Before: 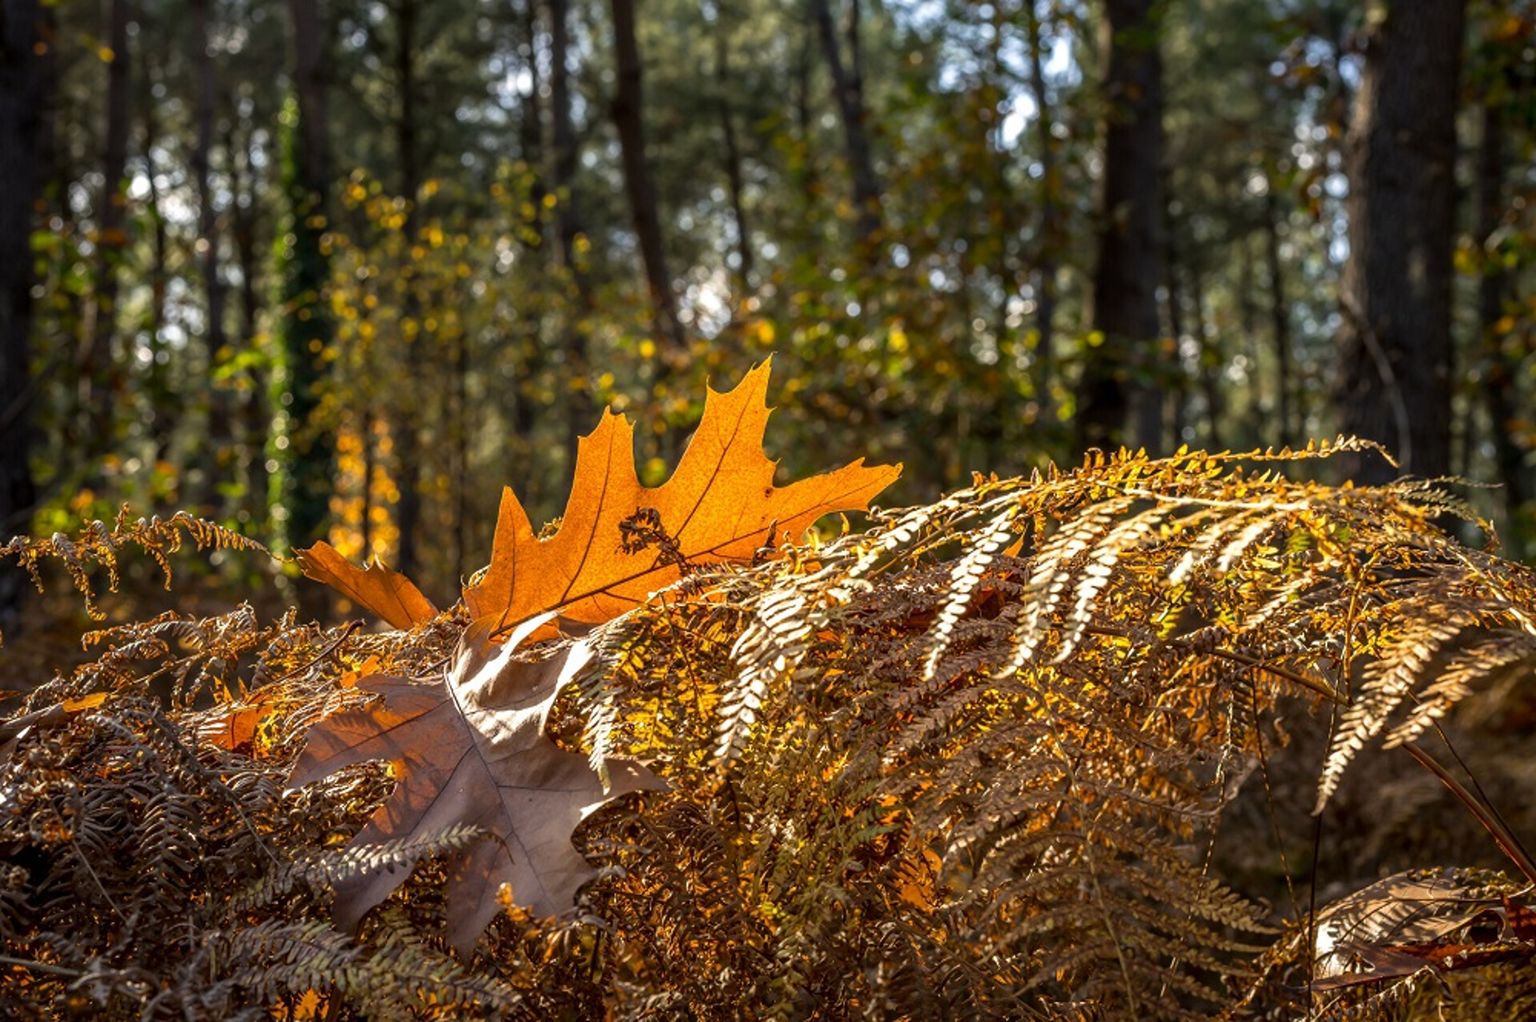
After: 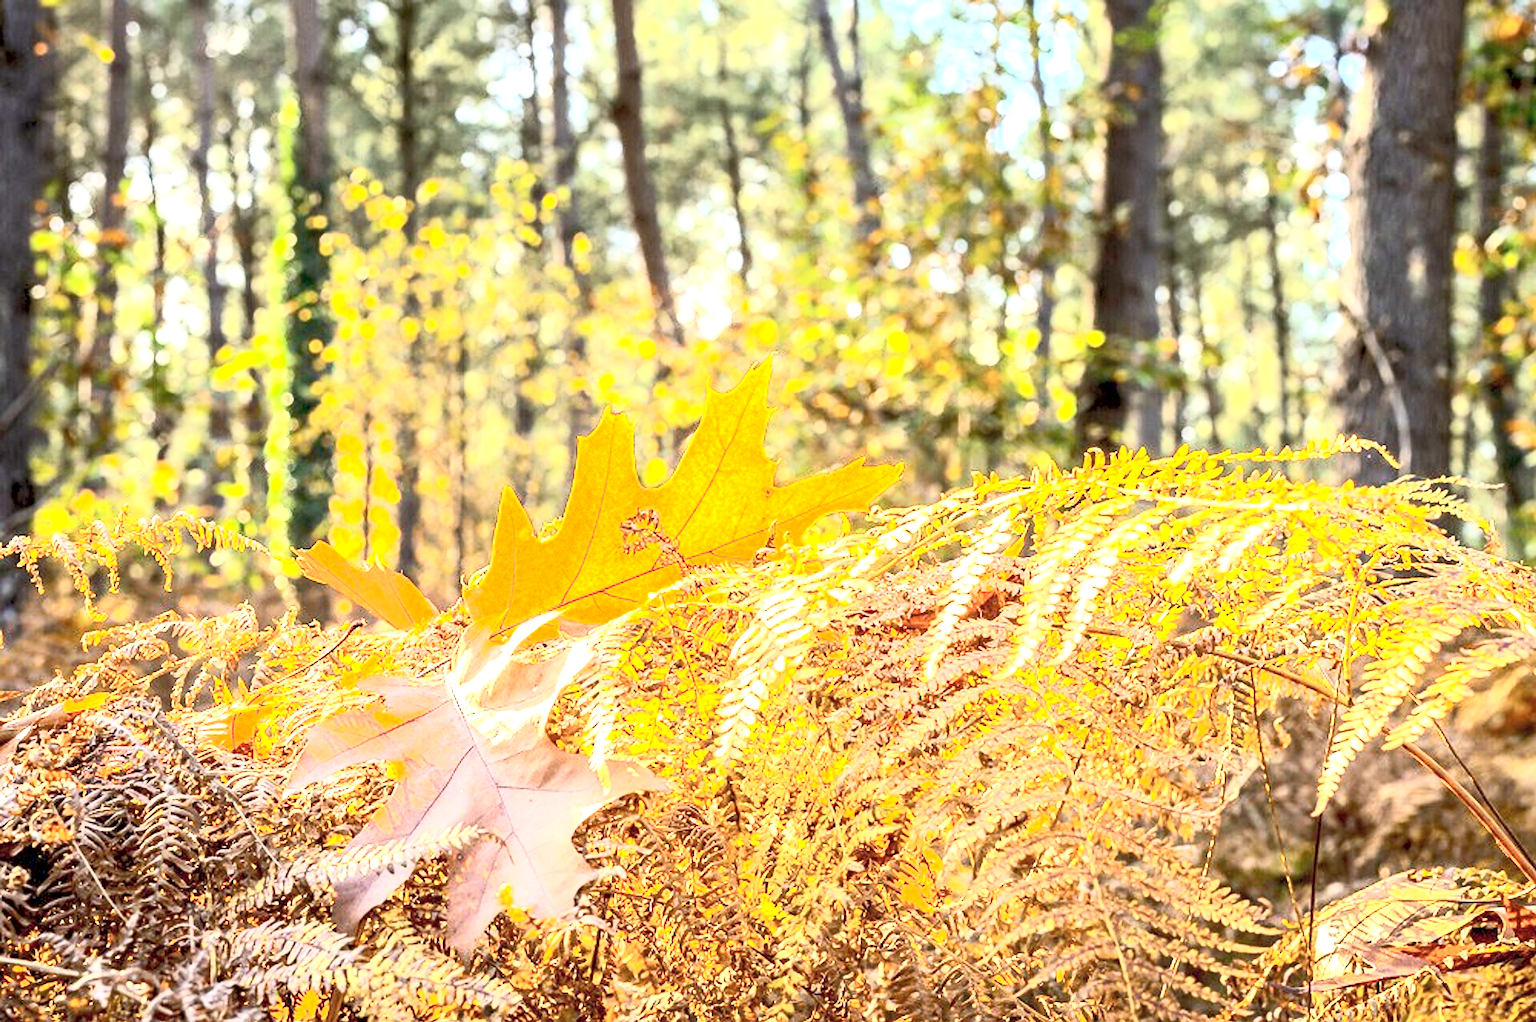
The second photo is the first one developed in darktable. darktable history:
sharpen: on, module defaults
contrast brightness saturation: contrast 0.383, brightness 0.52
exposure: black level correction 0.001, exposure 2.615 EV, compensate exposure bias true, compensate highlight preservation false
